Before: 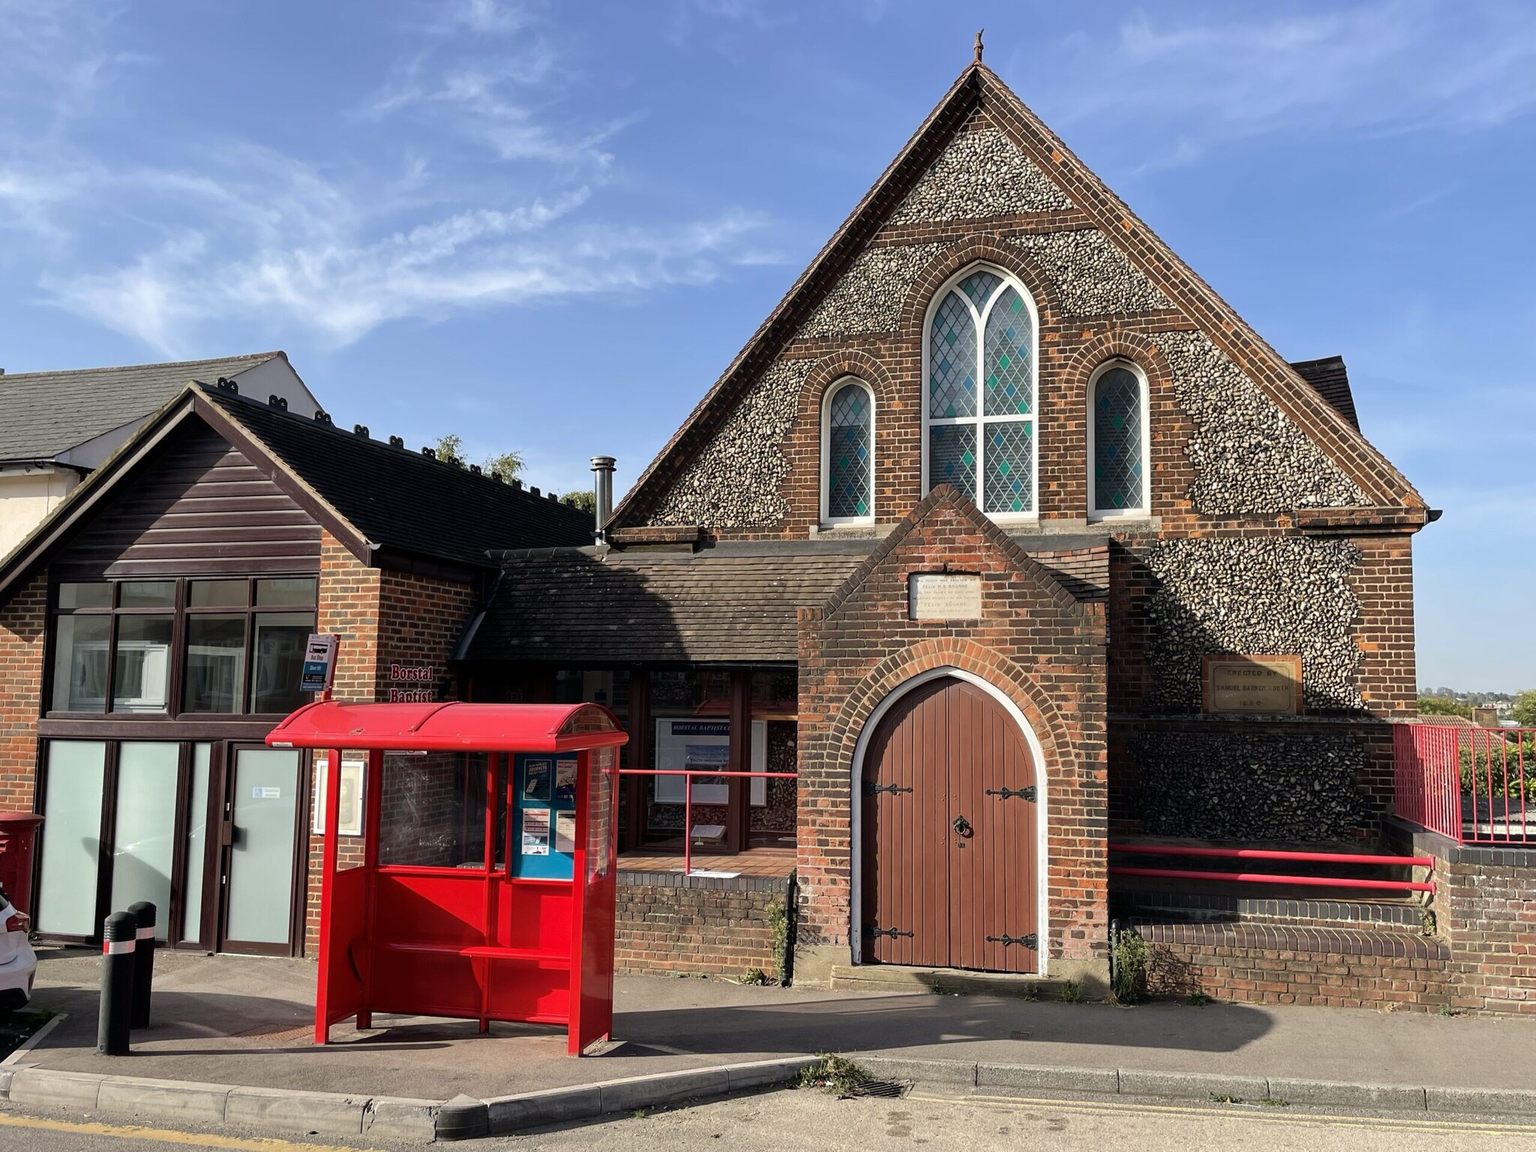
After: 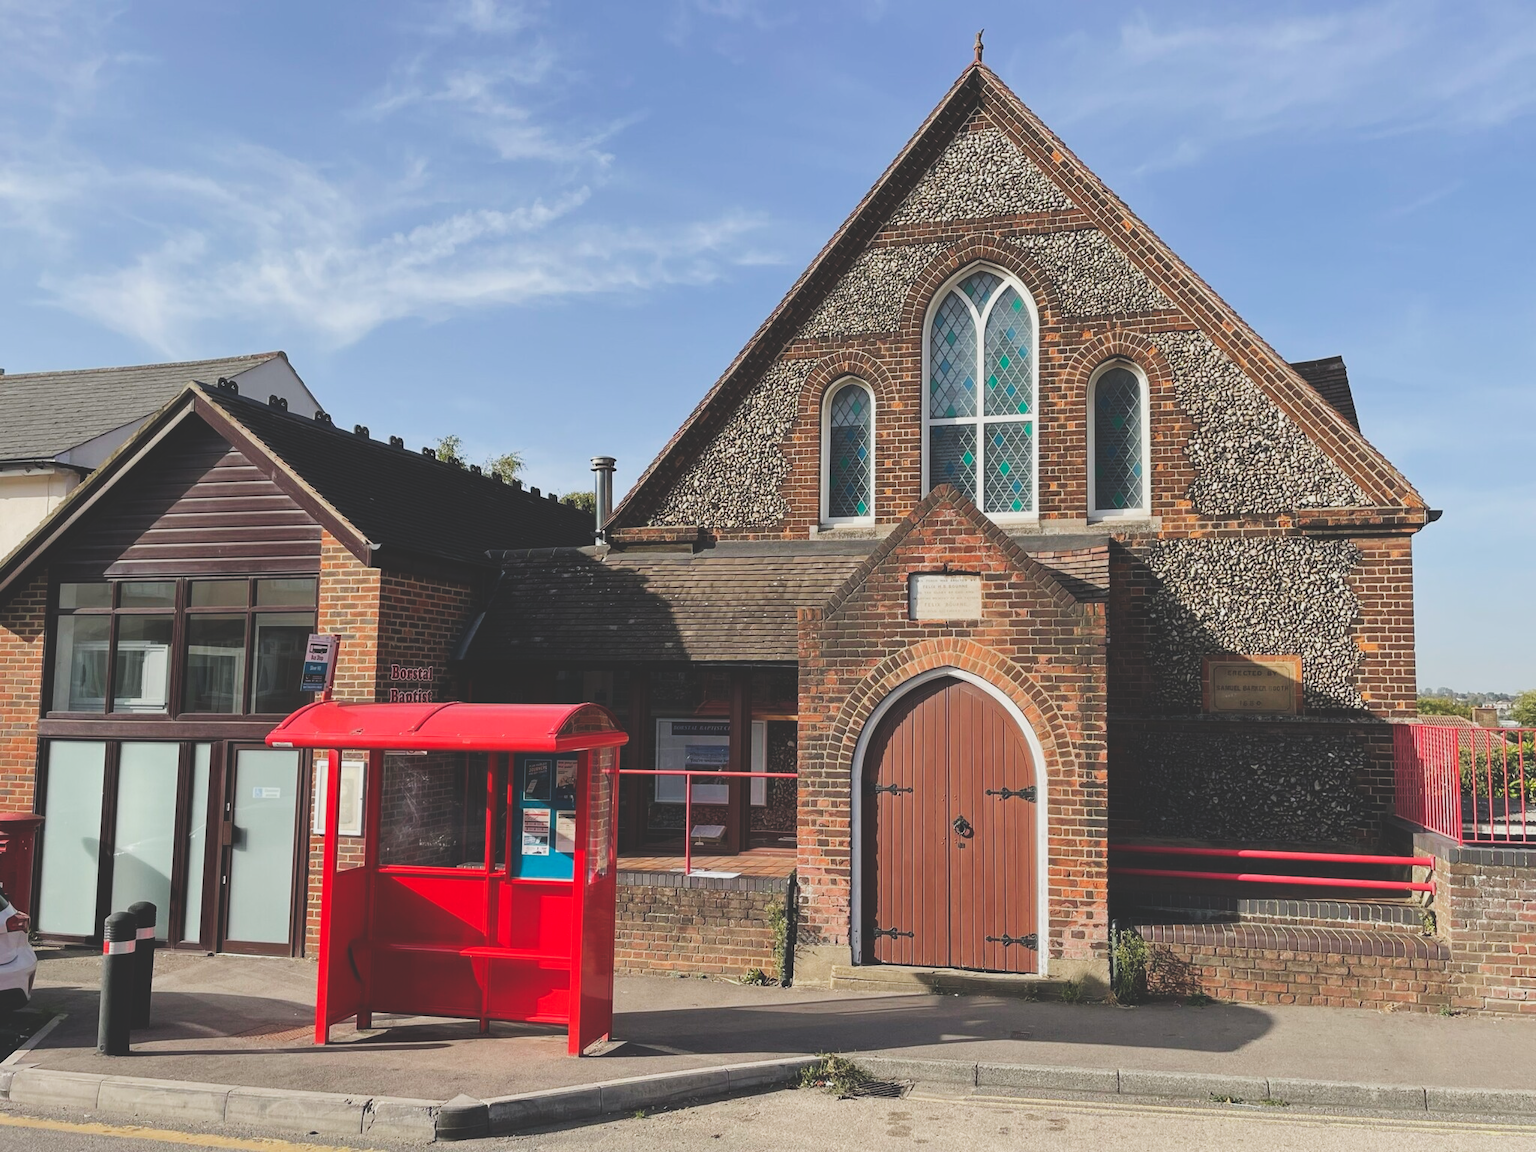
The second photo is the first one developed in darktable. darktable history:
exposure: black level correction -0.032, compensate highlight preservation false
tone curve: curves: ch0 [(0, 0.018) (0.036, 0.038) (0.15, 0.131) (0.27, 0.247) (0.545, 0.561) (0.761, 0.761) (1, 0.919)]; ch1 [(0, 0) (0.179, 0.173) (0.322, 0.32) (0.429, 0.431) (0.502, 0.5) (0.519, 0.522) (0.562, 0.588) (0.625, 0.67) (0.711, 0.745) (1, 1)]; ch2 [(0, 0) (0.29, 0.295) (0.404, 0.436) (0.497, 0.499) (0.521, 0.523) (0.561, 0.605) (0.657, 0.655) (0.712, 0.764) (1, 1)], preserve colors none
